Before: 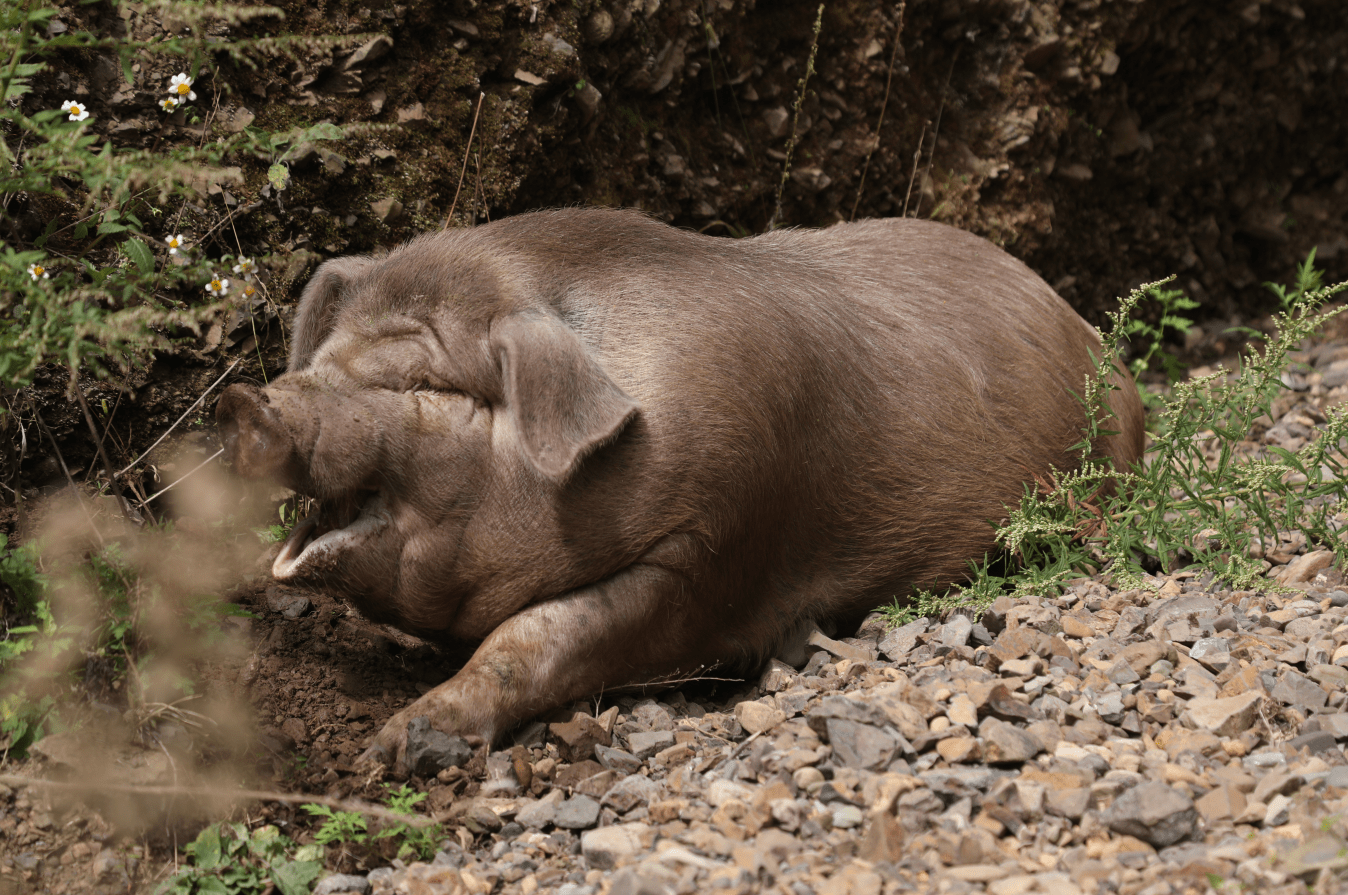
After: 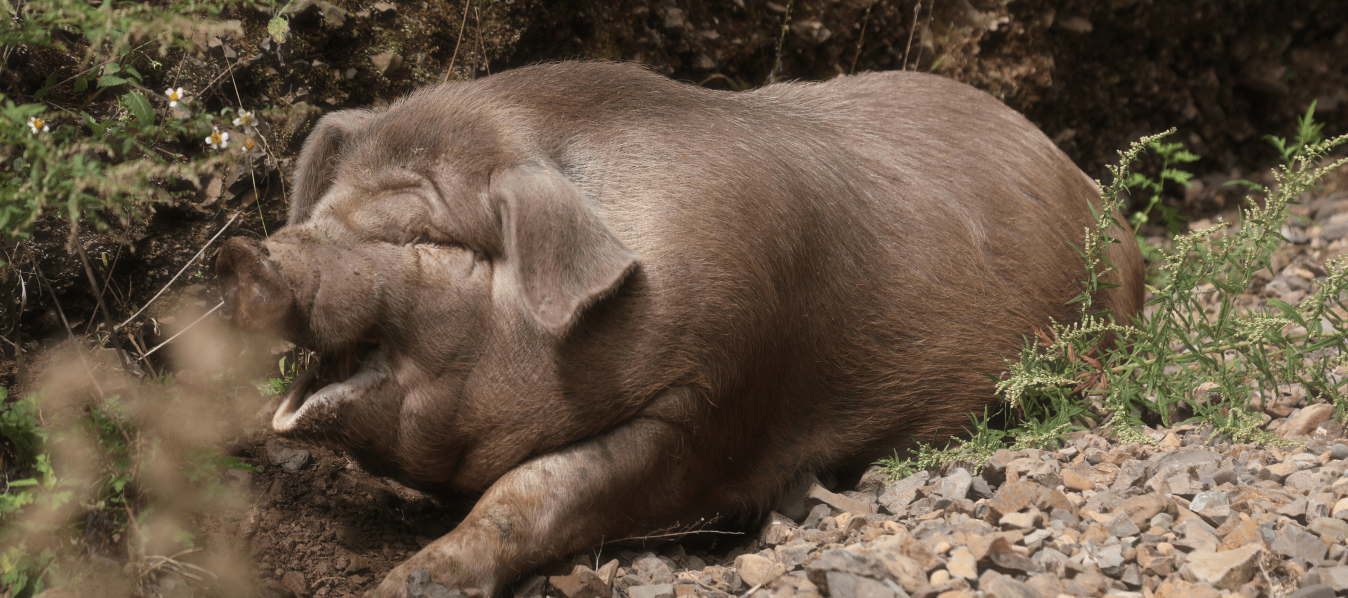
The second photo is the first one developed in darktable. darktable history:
haze removal: strength -0.091, adaptive false
crop: top 16.493%, bottom 16.684%
